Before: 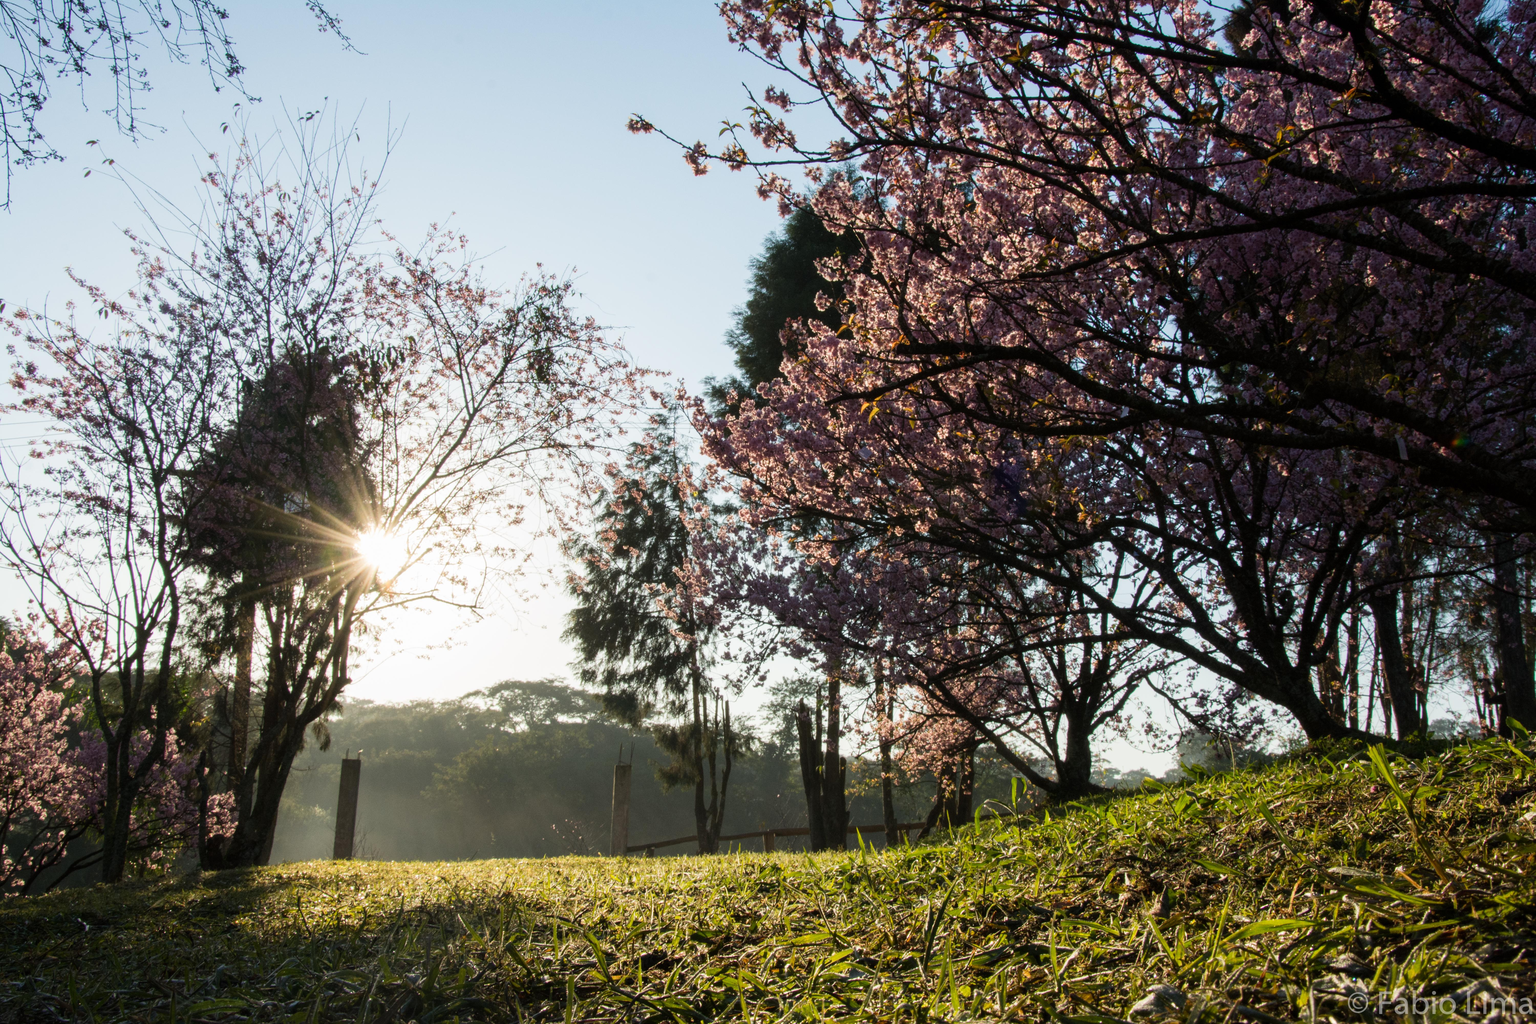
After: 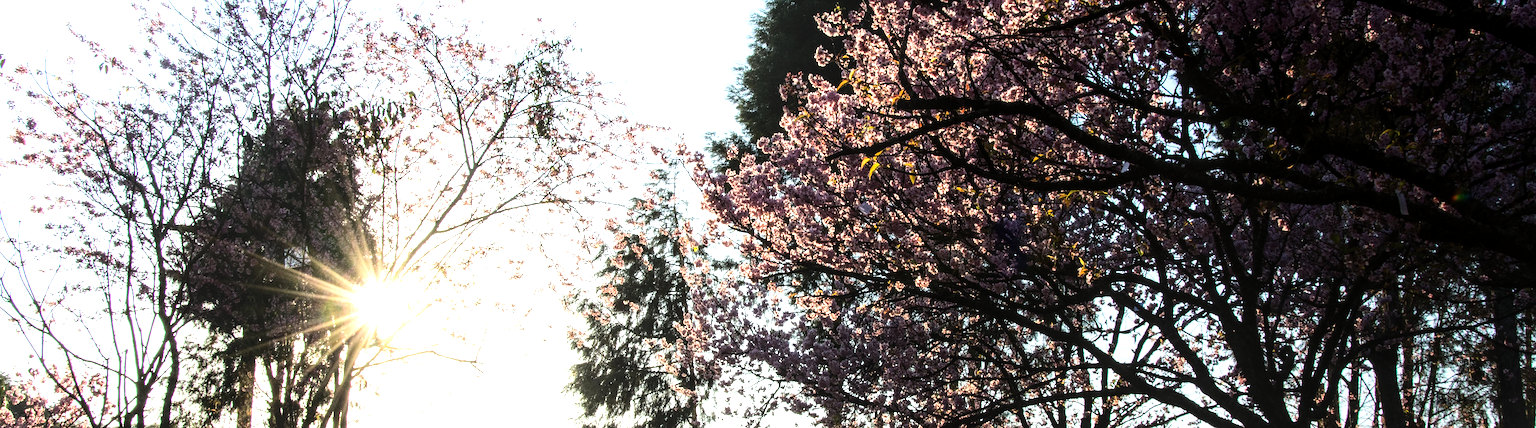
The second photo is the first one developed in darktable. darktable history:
crop and rotate: top 23.967%, bottom 34.211%
contrast brightness saturation: contrast 0.148, brightness 0.047
sharpen: amount 0.497
color balance rgb: perceptual saturation grading › global saturation 19.702%, global vibrance -24.954%
local contrast: on, module defaults
tone equalizer: -8 EV -1.12 EV, -7 EV -1.04 EV, -6 EV -0.86 EV, -5 EV -0.597 EV, -3 EV 0.554 EV, -2 EV 0.895 EV, -1 EV 0.999 EV, +0 EV 1.07 EV, mask exposure compensation -0.508 EV
